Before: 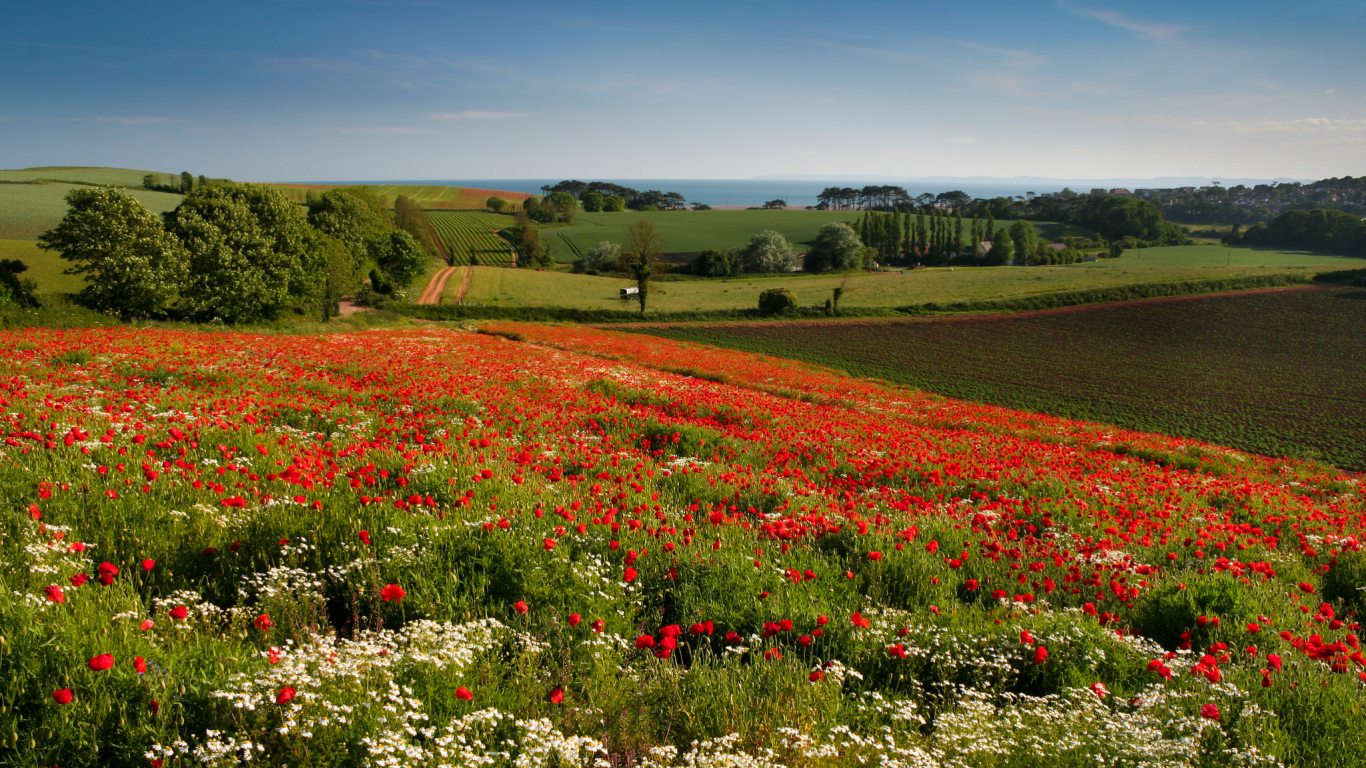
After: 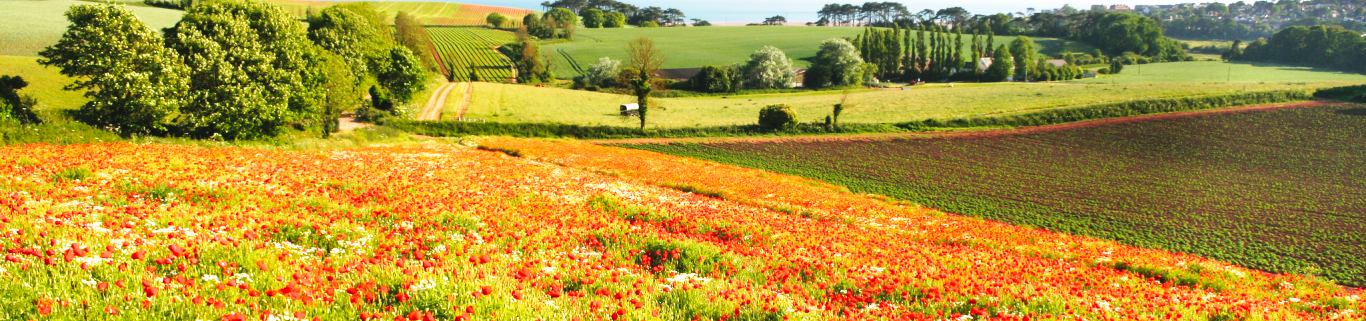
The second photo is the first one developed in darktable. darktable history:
crop and rotate: top 24.011%, bottom 34.11%
base curve: curves: ch0 [(0, 0) (0.018, 0.026) (0.143, 0.37) (0.33, 0.731) (0.458, 0.853) (0.735, 0.965) (0.905, 0.986) (1, 1)], preserve colors none
exposure: black level correction -0.002, exposure 0.706 EV, compensate highlight preservation false
